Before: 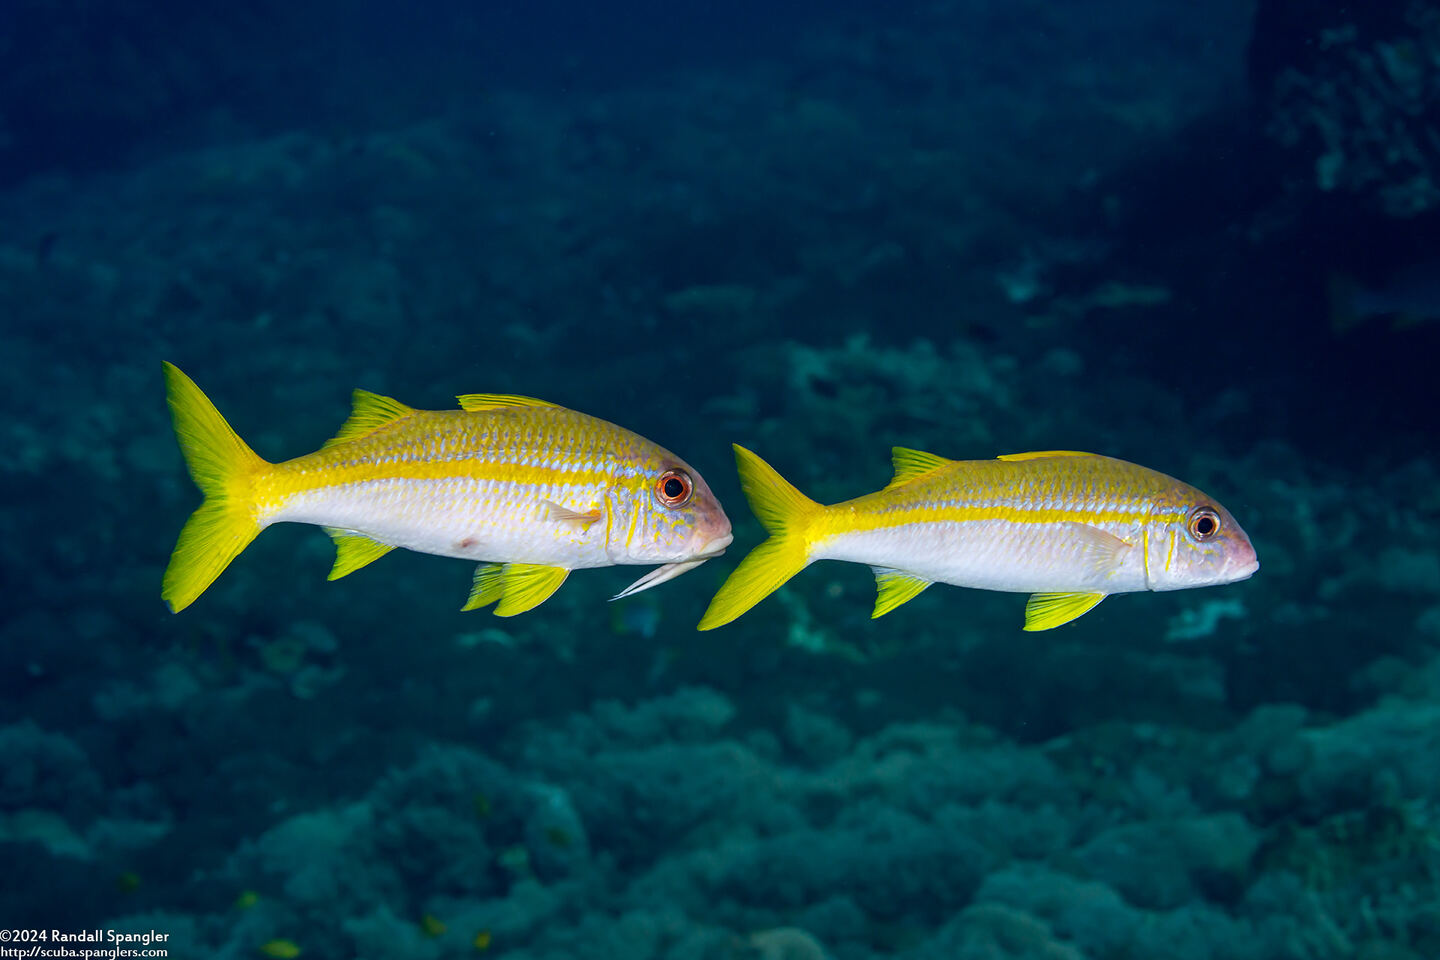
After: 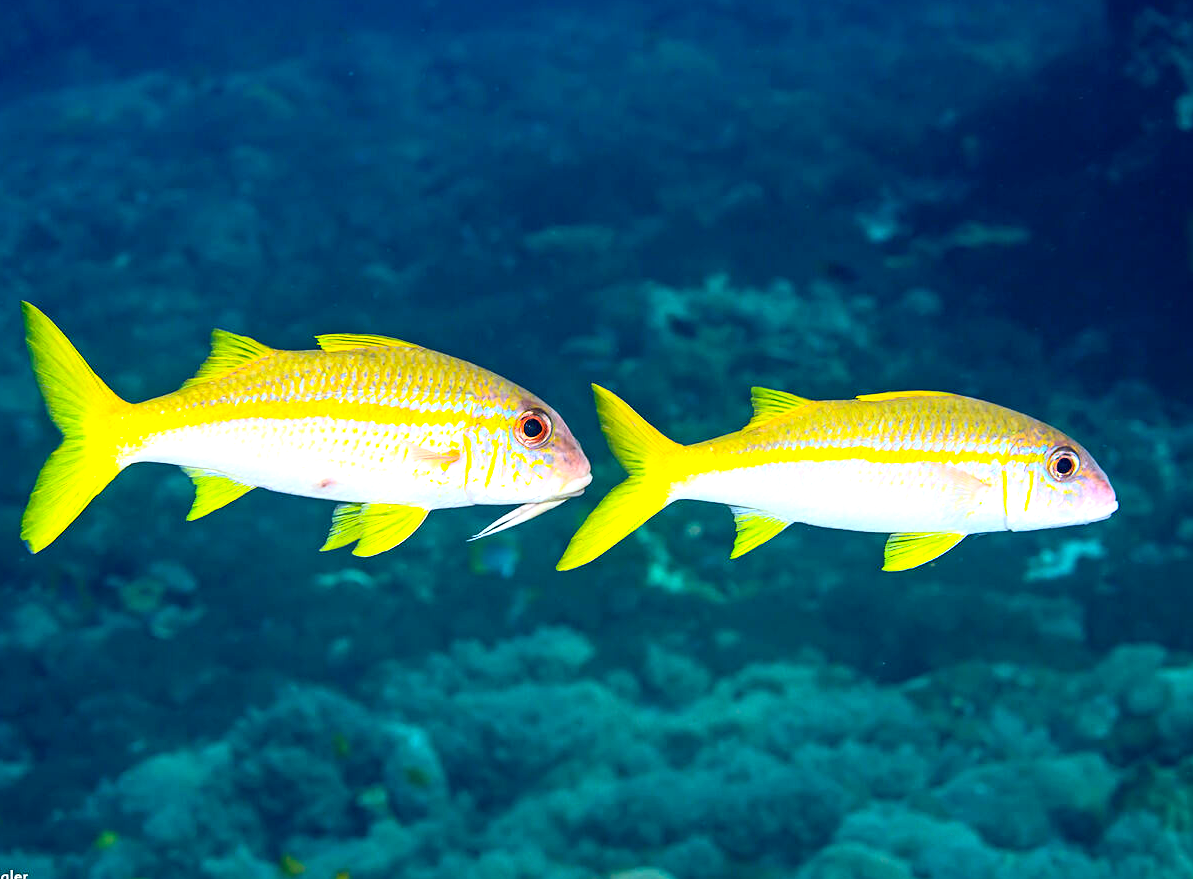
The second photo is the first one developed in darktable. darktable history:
crop: left 9.807%, top 6.259%, right 7.334%, bottom 2.177%
exposure: black level correction 0, exposure 0.953 EV, compensate exposure bias true, compensate highlight preservation false
sharpen: amount 0.2
contrast brightness saturation: contrast 0.2, brightness 0.16, saturation 0.22
